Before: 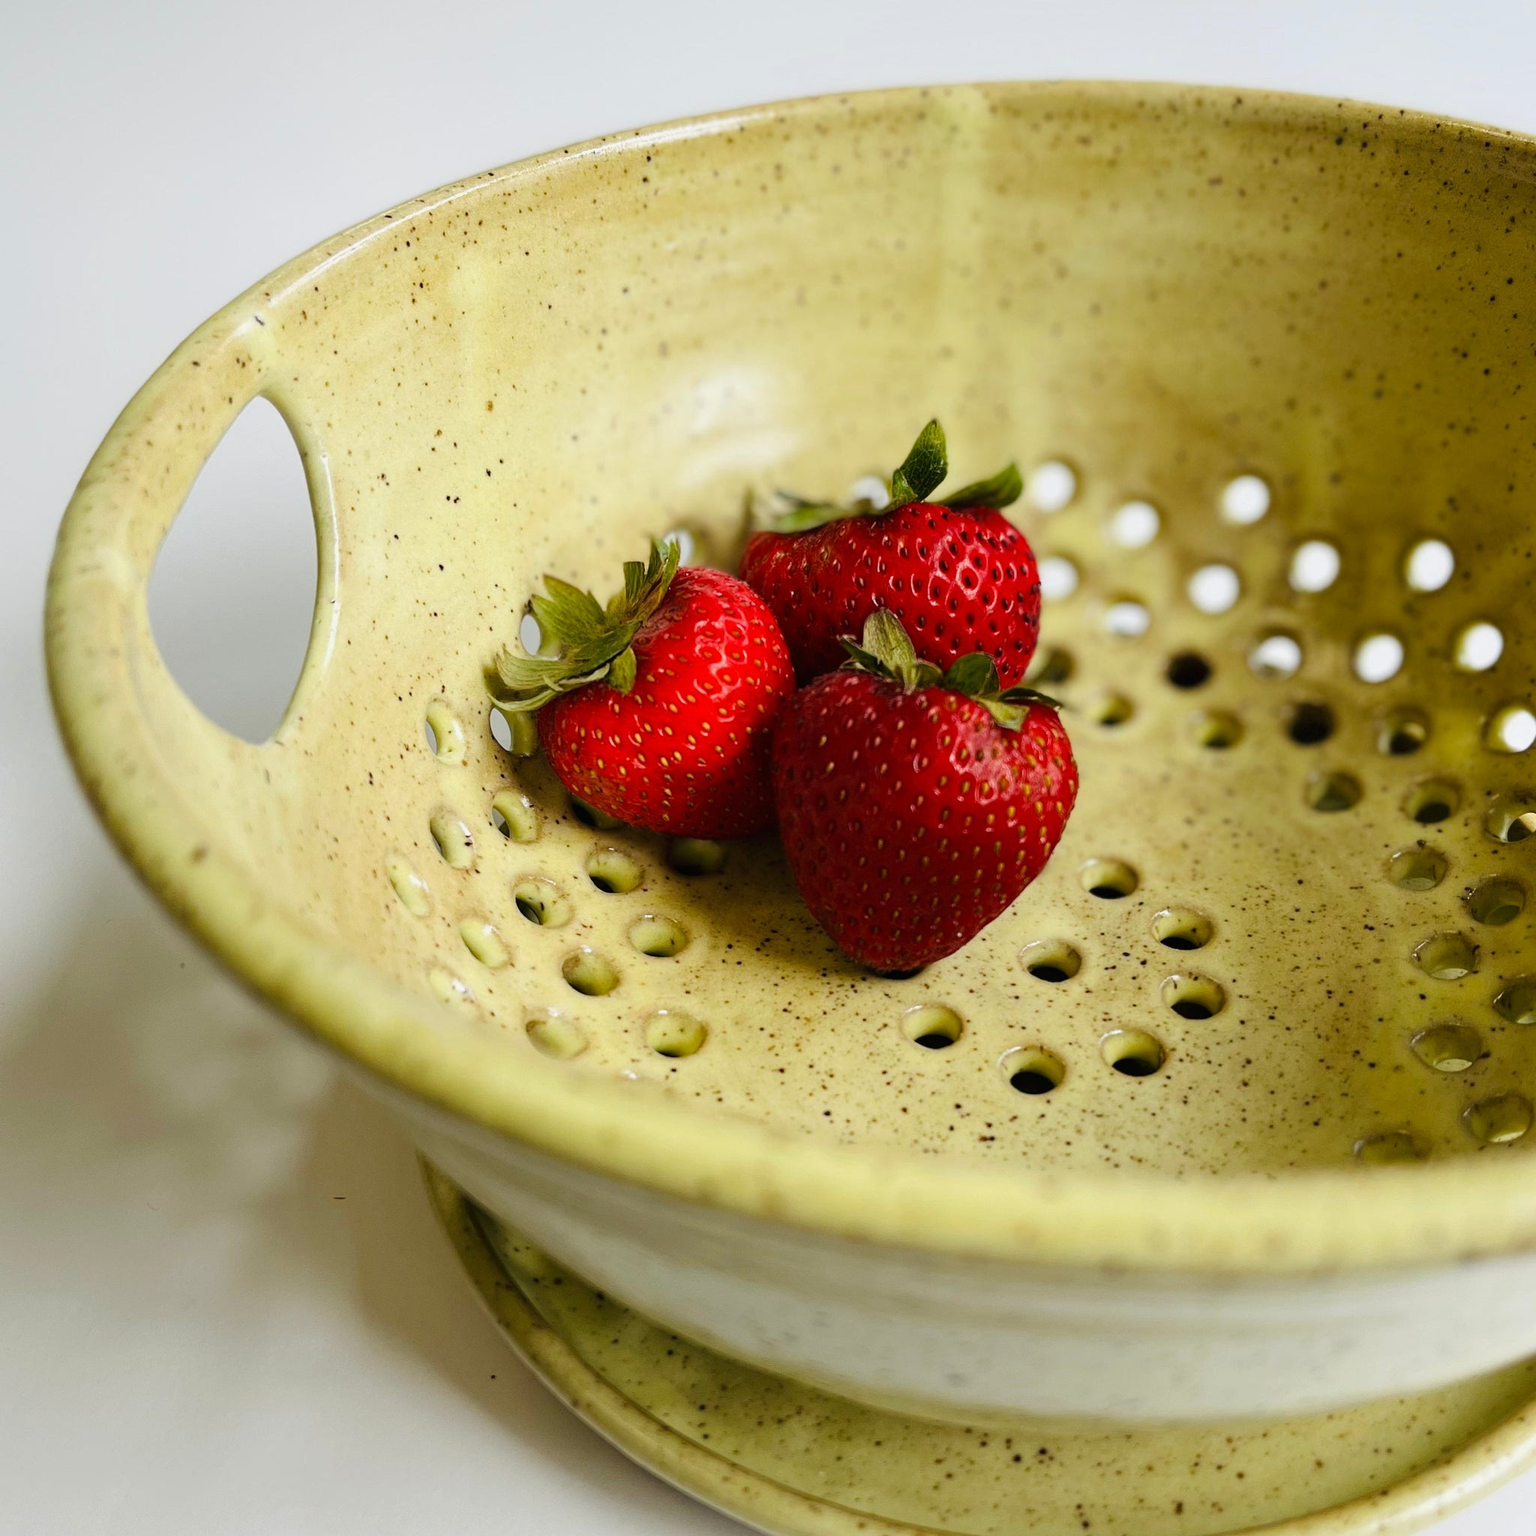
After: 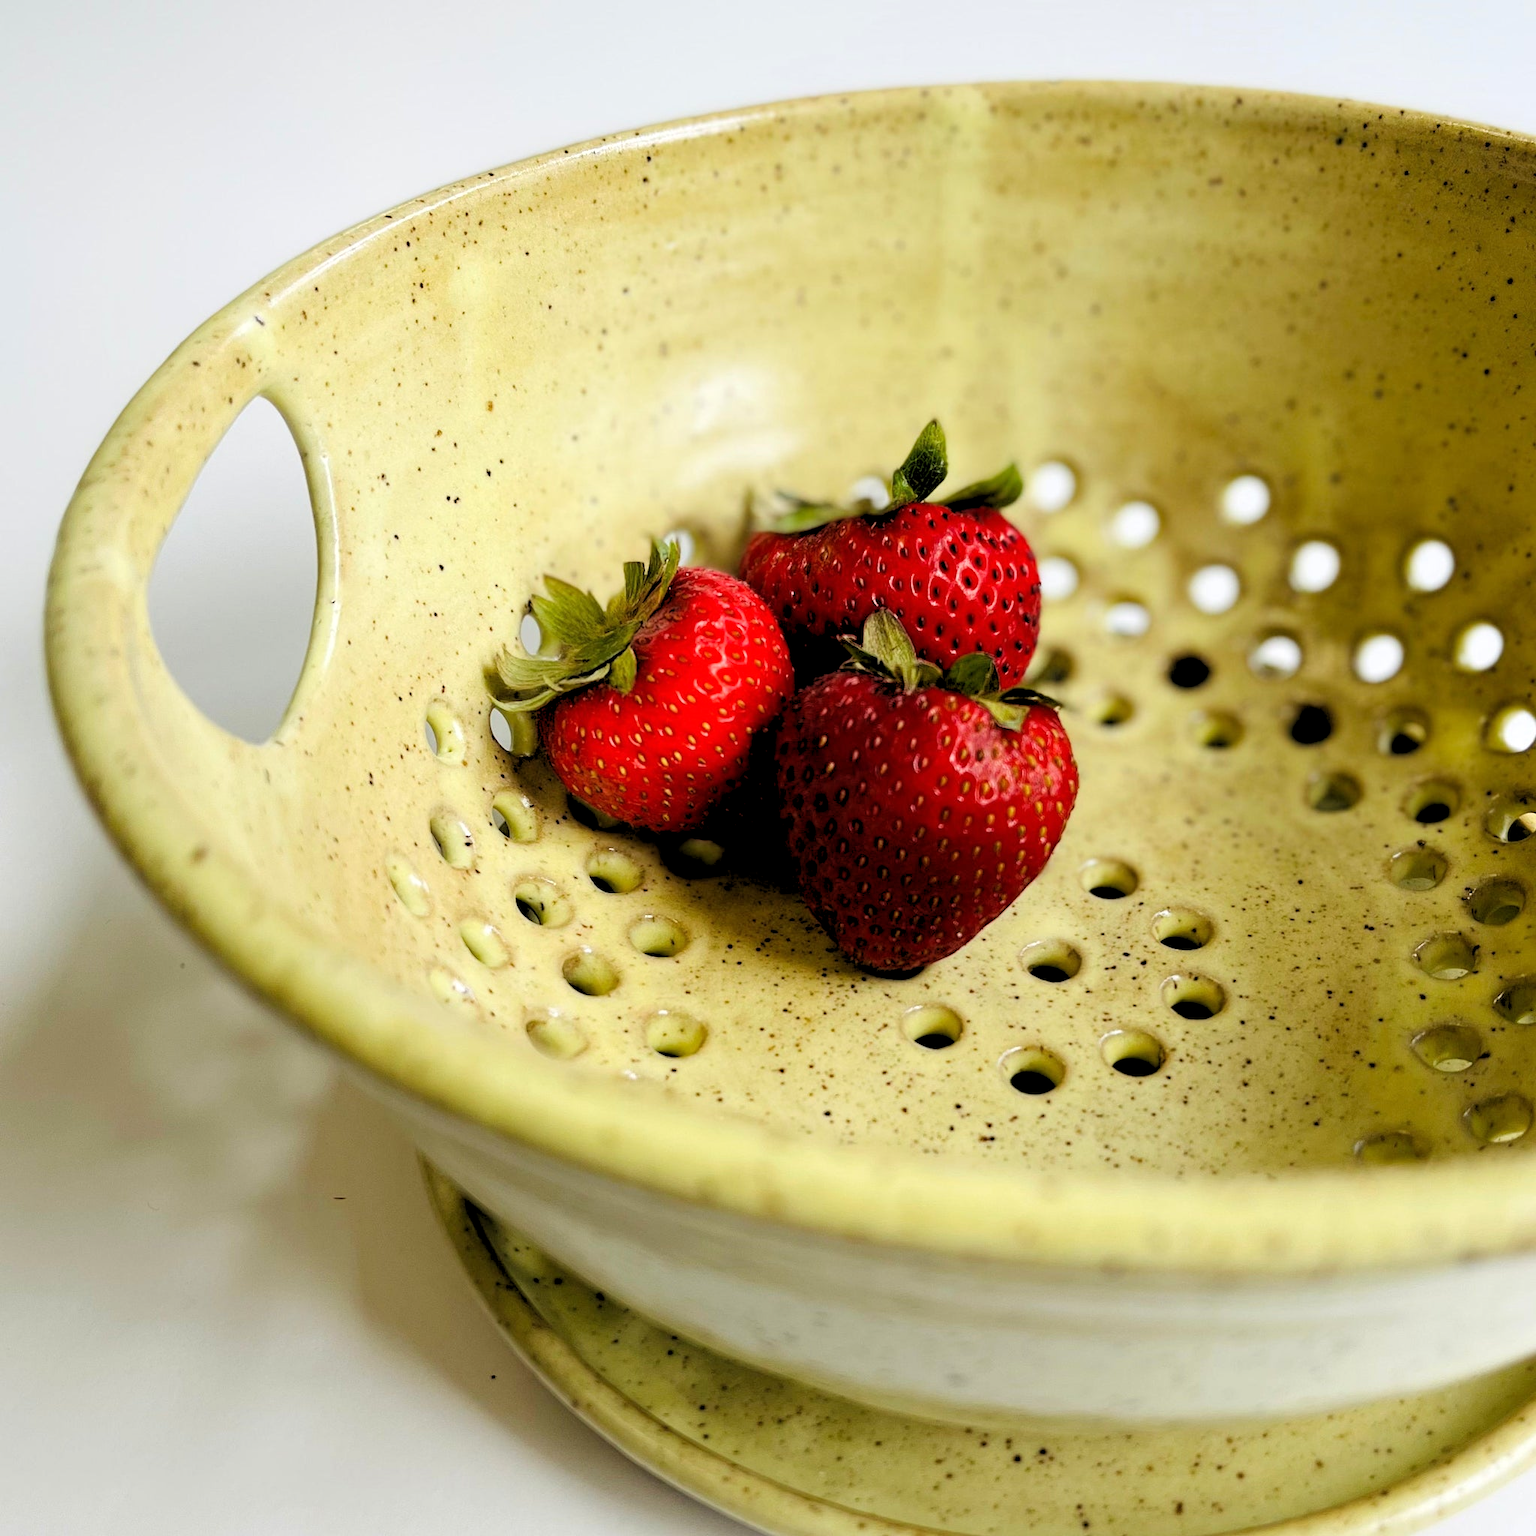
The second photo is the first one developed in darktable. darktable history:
rgb levels: levels [[0.013, 0.434, 0.89], [0, 0.5, 1], [0, 0.5, 1]]
